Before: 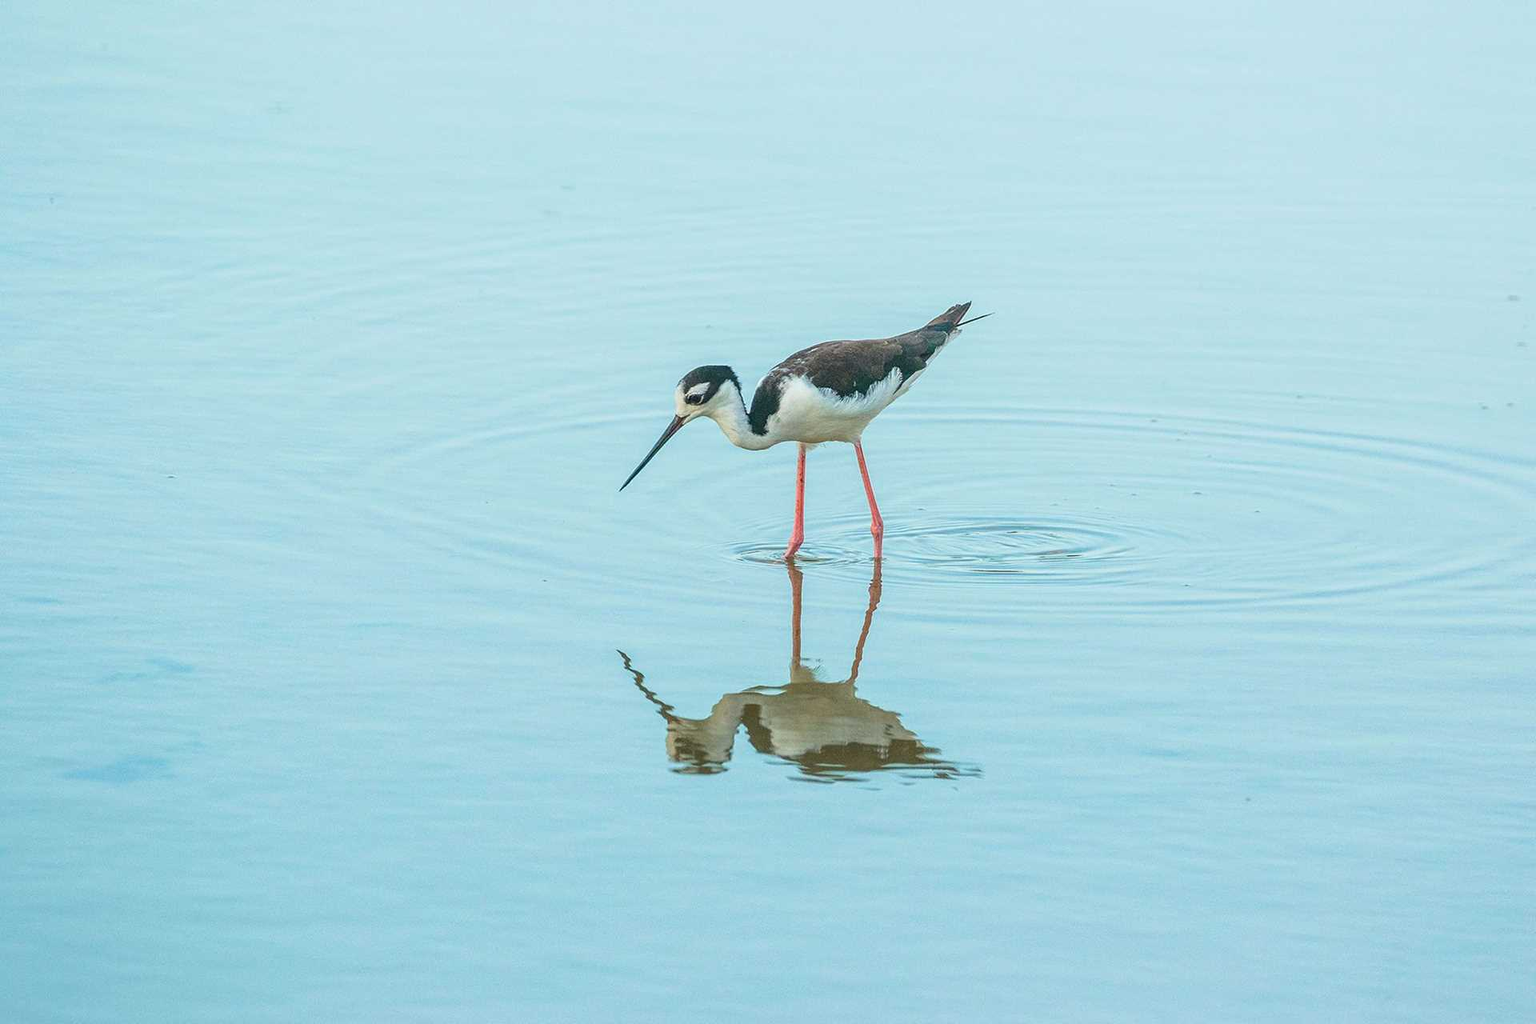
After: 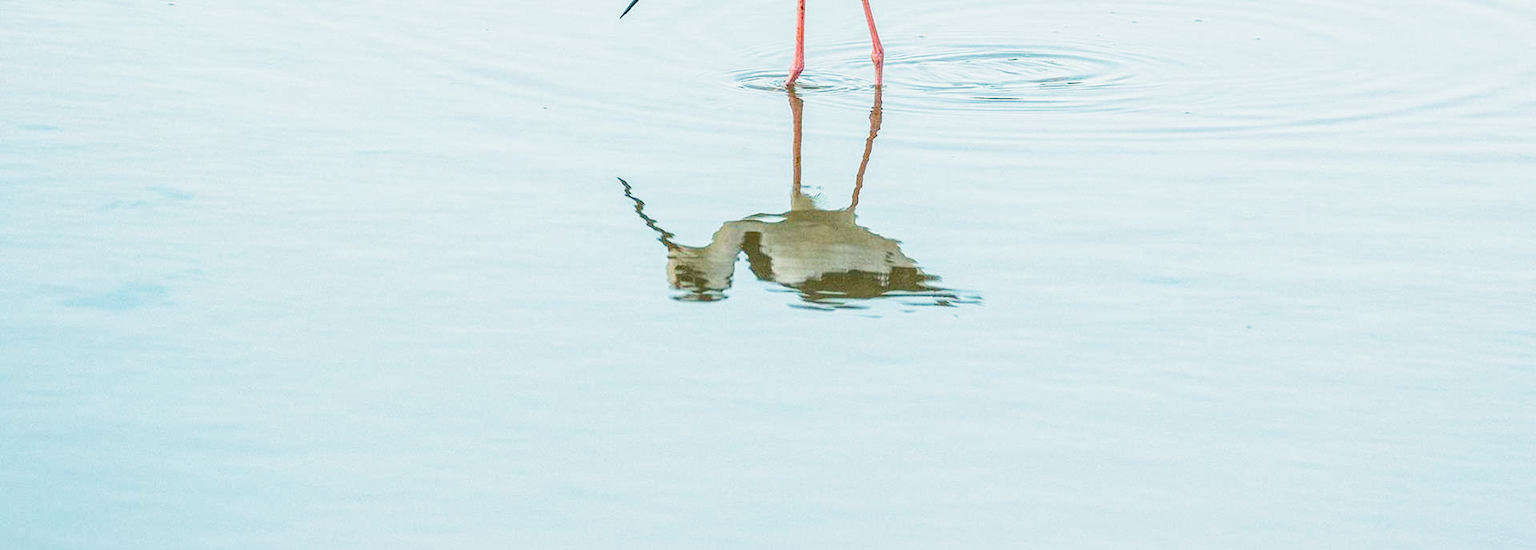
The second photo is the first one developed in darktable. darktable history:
crop and rotate: top 46.237%
contrast brightness saturation: saturation -0.05
filmic rgb: middle gray luminance 12.74%, black relative exposure -10.13 EV, white relative exposure 3.47 EV, threshold 6 EV, target black luminance 0%, hardness 5.74, latitude 44.69%, contrast 1.221, highlights saturation mix 5%, shadows ↔ highlights balance 26.78%, add noise in highlights 0, preserve chrominance no, color science v3 (2019), use custom middle-gray values true, iterations of high-quality reconstruction 0, contrast in highlights soft, enable highlight reconstruction true
